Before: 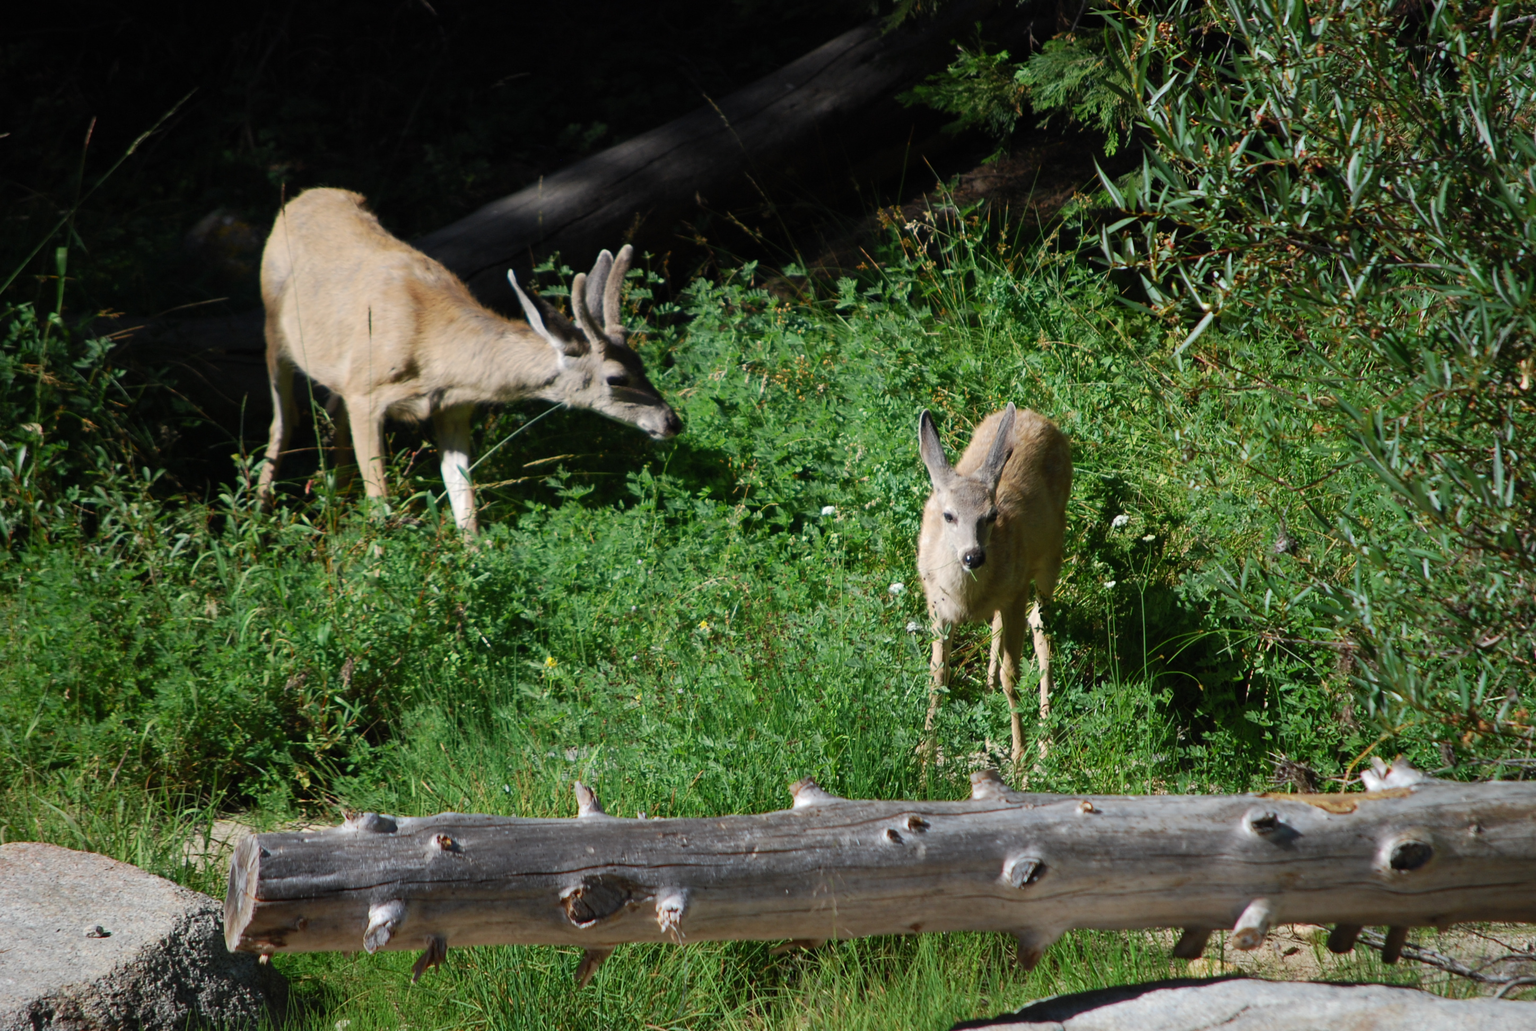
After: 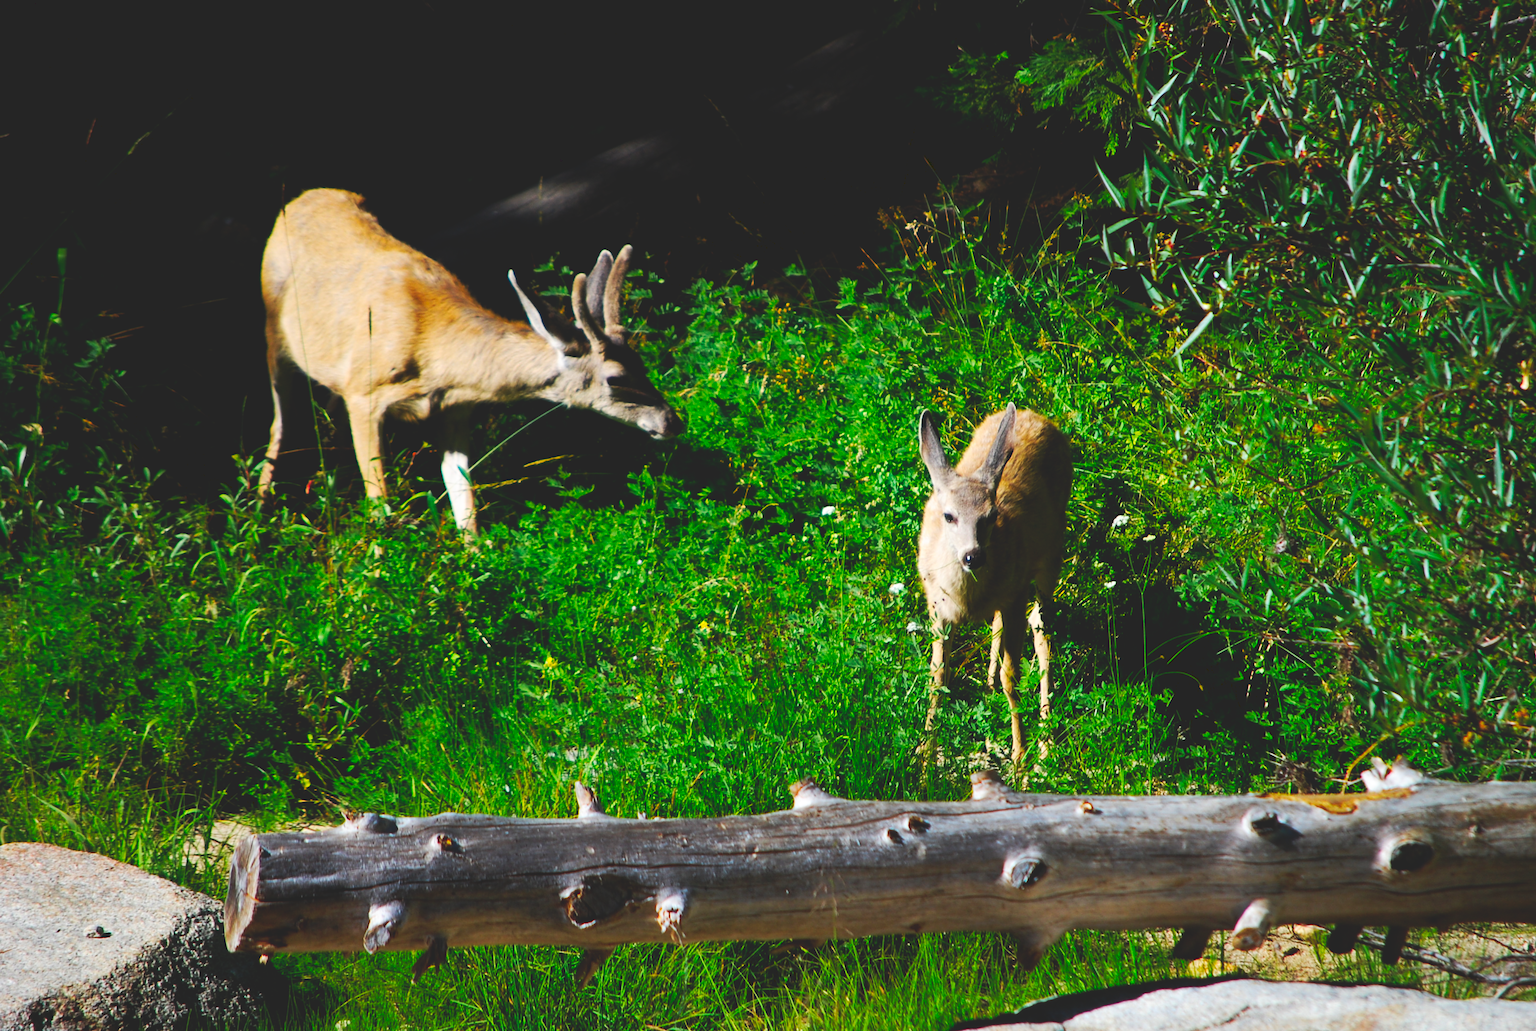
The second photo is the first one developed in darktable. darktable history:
color balance rgb: linear chroma grading › global chroma 15%, perceptual saturation grading › global saturation 30%
tone curve: curves: ch0 [(0, 0) (0.003, 0.147) (0.011, 0.147) (0.025, 0.147) (0.044, 0.147) (0.069, 0.147) (0.1, 0.15) (0.136, 0.158) (0.177, 0.174) (0.224, 0.198) (0.277, 0.241) (0.335, 0.292) (0.399, 0.361) (0.468, 0.452) (0.543, 0.568) (0.623, 0.679) (0.709, 0.793) (0.801, 0.886) (0.898, 0.966) (1, 1)], preserve colors none
